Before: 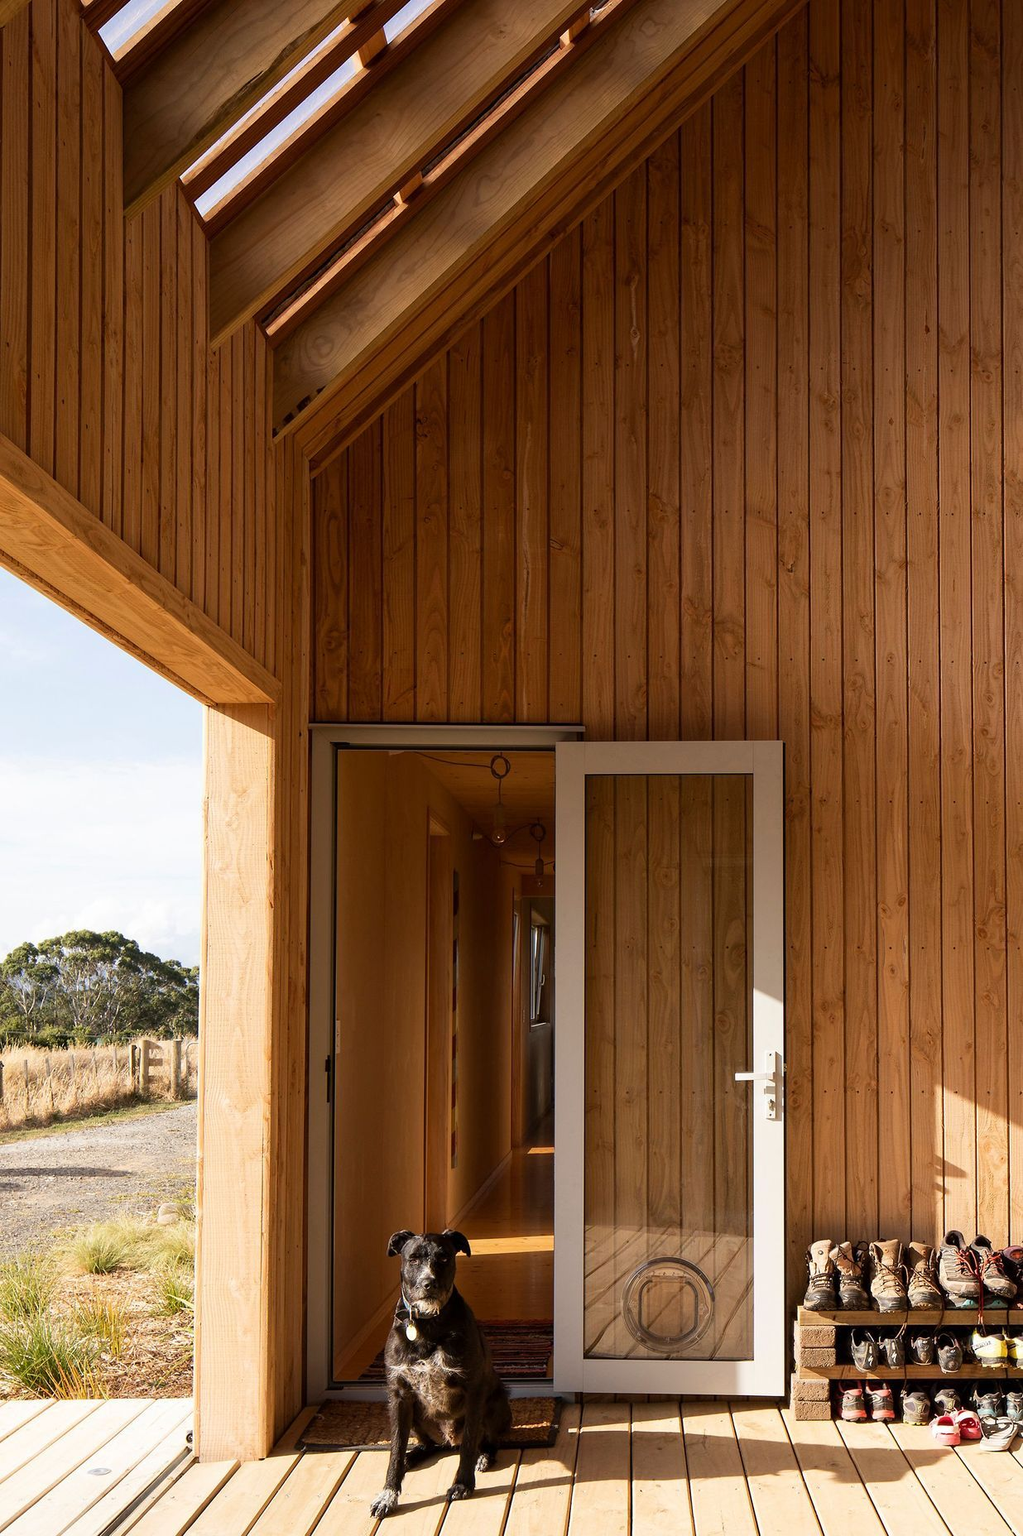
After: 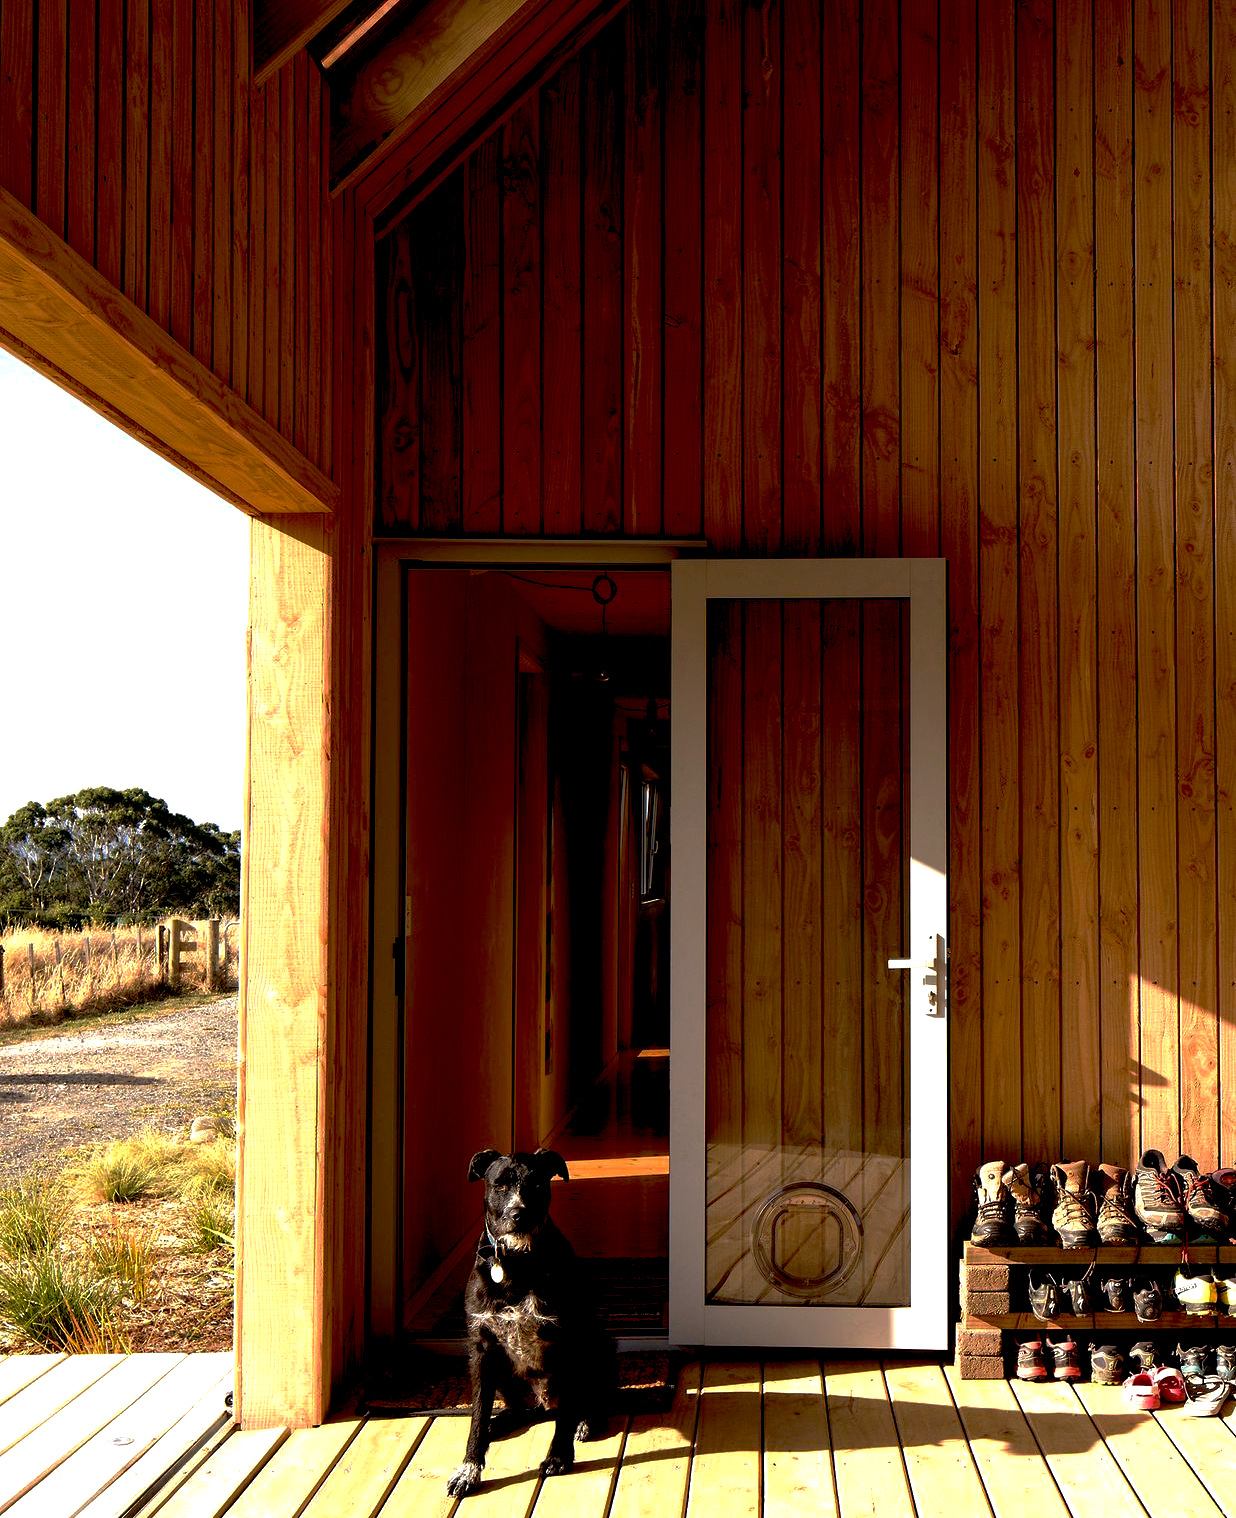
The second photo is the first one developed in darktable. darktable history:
crop and rotate: top 18.184%
base curve: curves: ch0 [(0, 0) (0.841, 0.609) (1, 1)], preserve colors none
contrast brightness saturation: brightness -0.09
exposure: black level correction 0.041, exposure 0.499 EV, compensate highlight preservation false
